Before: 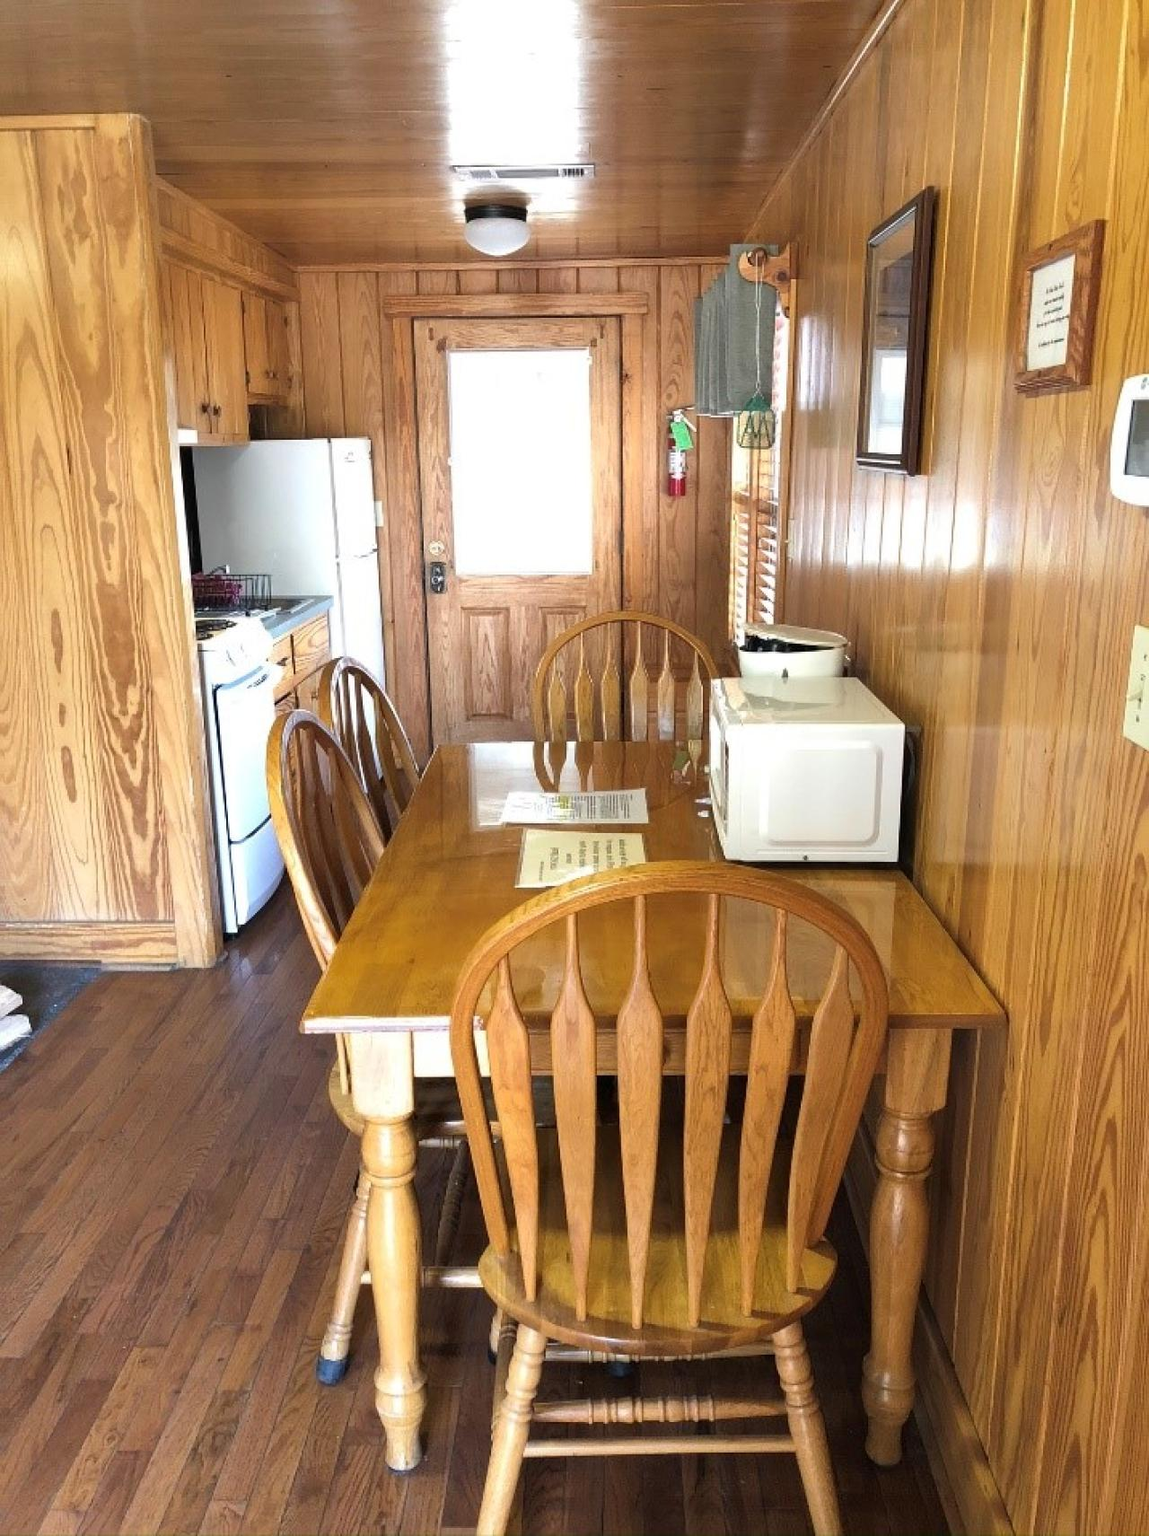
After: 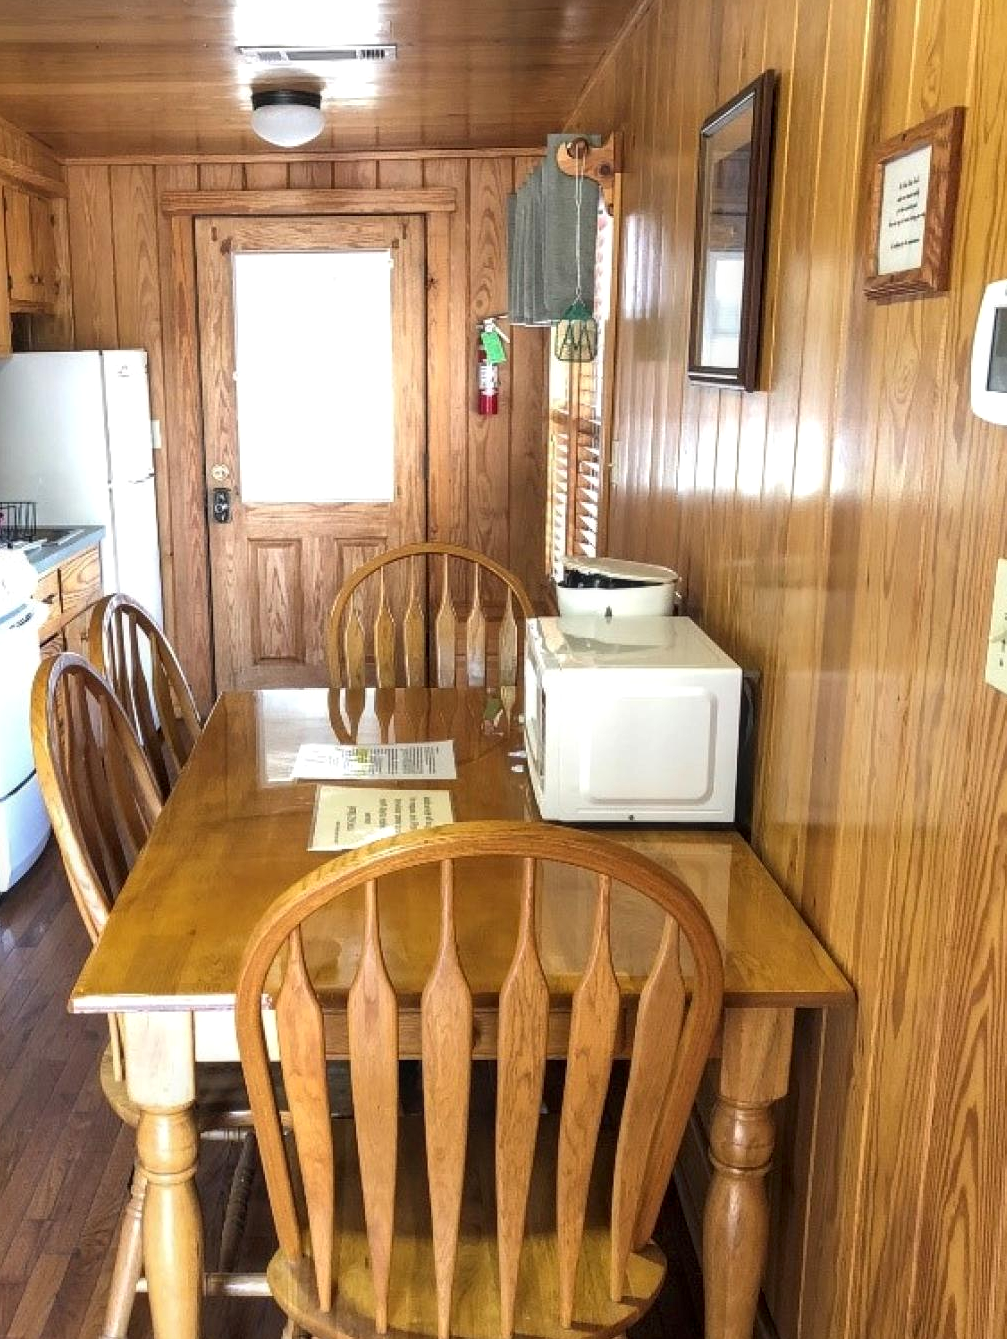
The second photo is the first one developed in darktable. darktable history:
crop and rotate: left 20.803%, top 8.102%, right 0.499%, bottom 13.614%
local contrast: on, module defaults
